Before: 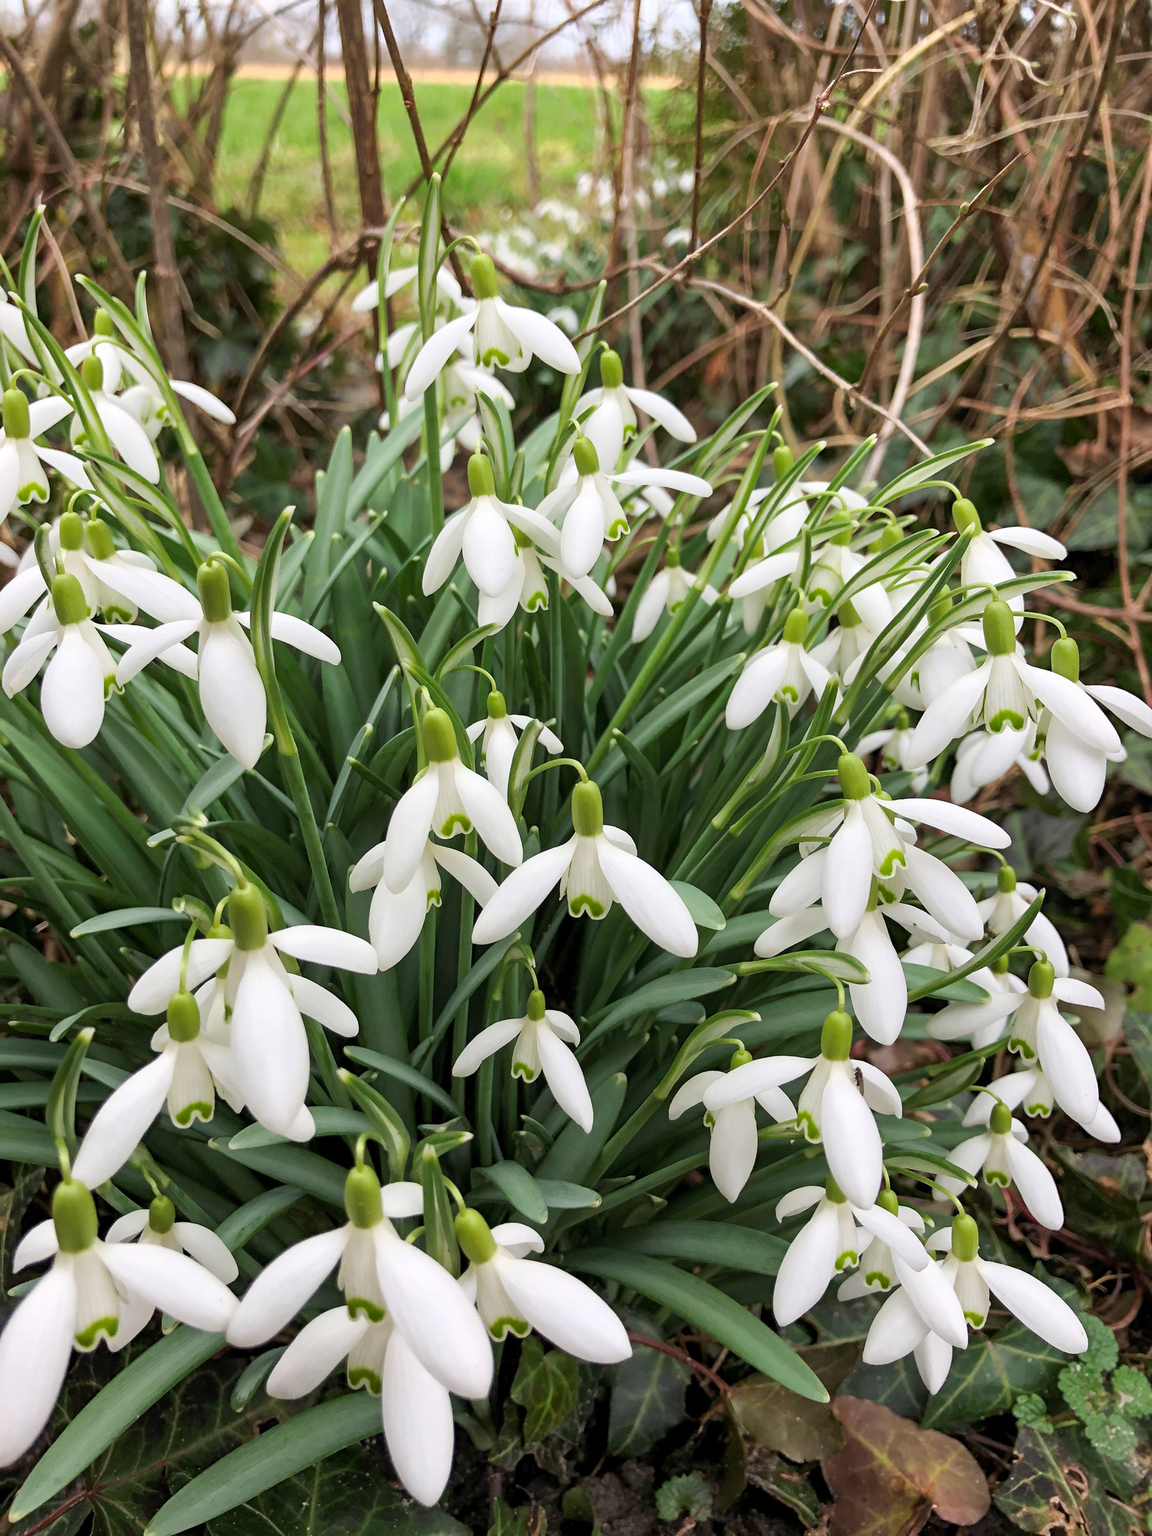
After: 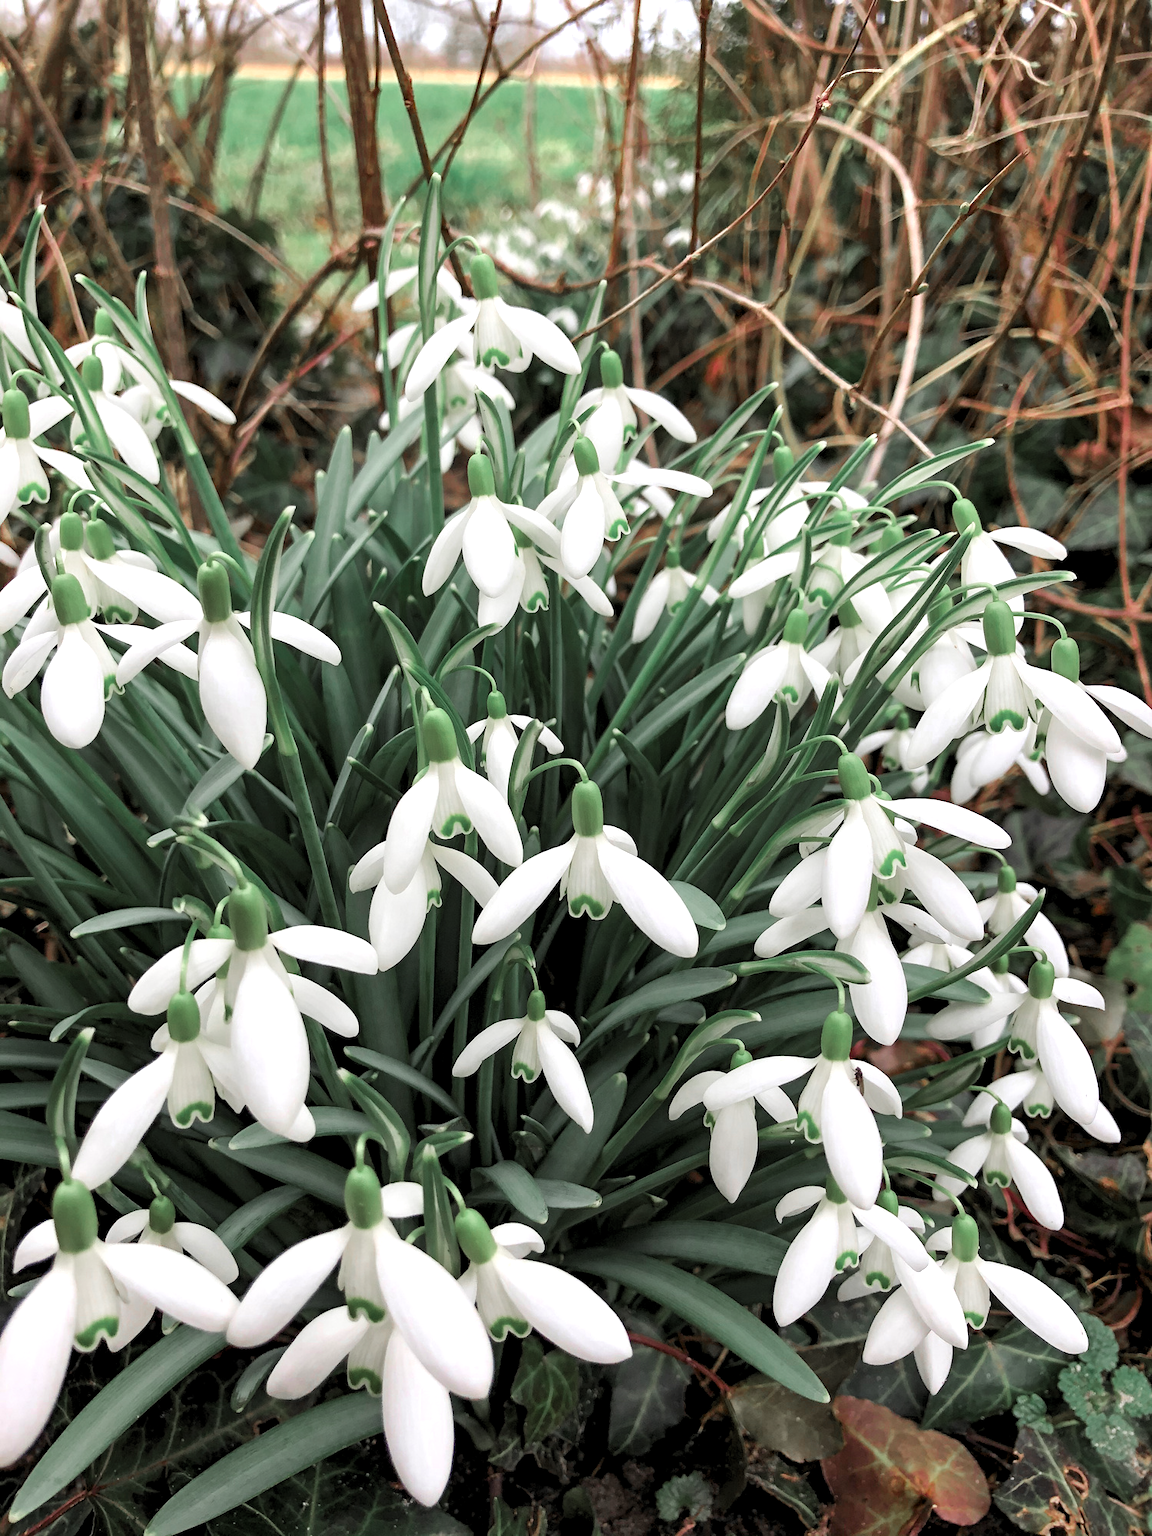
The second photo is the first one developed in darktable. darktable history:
color zones: curves: ch0 [(0, 0.466) (0.128, 0.466) (0.25, 0.5) (0.375, 0.456) (0.5, 0.5) (0.625, 0.5) (0.737, 0.652) (0.875, 0.5)]; ch1 [(0, 0.603) (0.125, 0.618) (0.261, 0.348) (0.372, 0.353) (0.497, 0.363) (0.611, 0.45) (0.731, 0.427) (0.875, 0.518) (0.998, 0.652)]; ch2 [(0, 0.559) (0.125, 0.451) (0.253, 0.564) (0.37, 0.578) (0.5, 0.466) (0.625, 0.471) (0.731, 0.471) (0.88, 0.485)], mix 42.28%
levels: levels [0.062, 0.494, 0.925]
